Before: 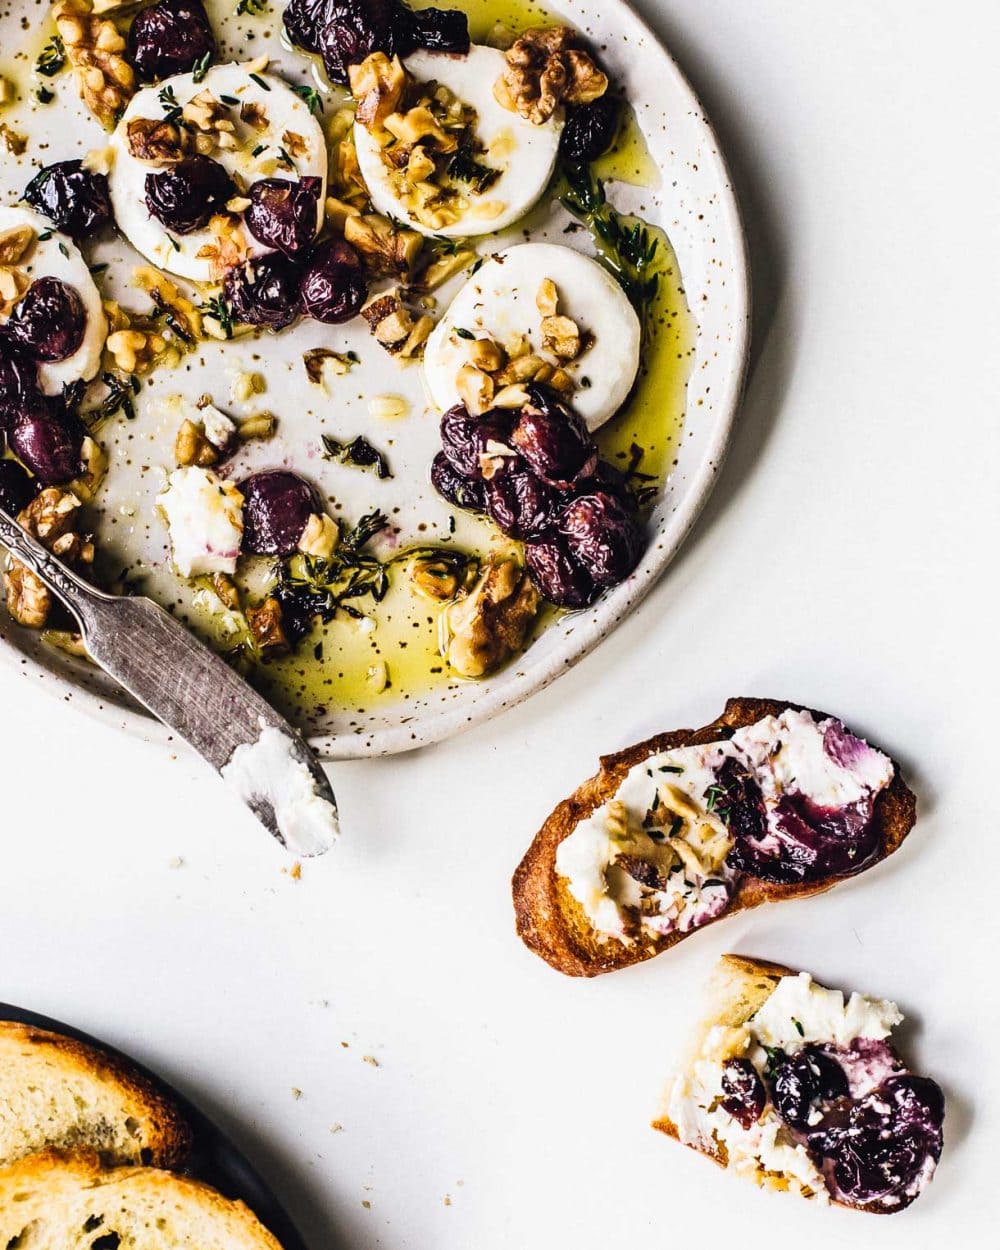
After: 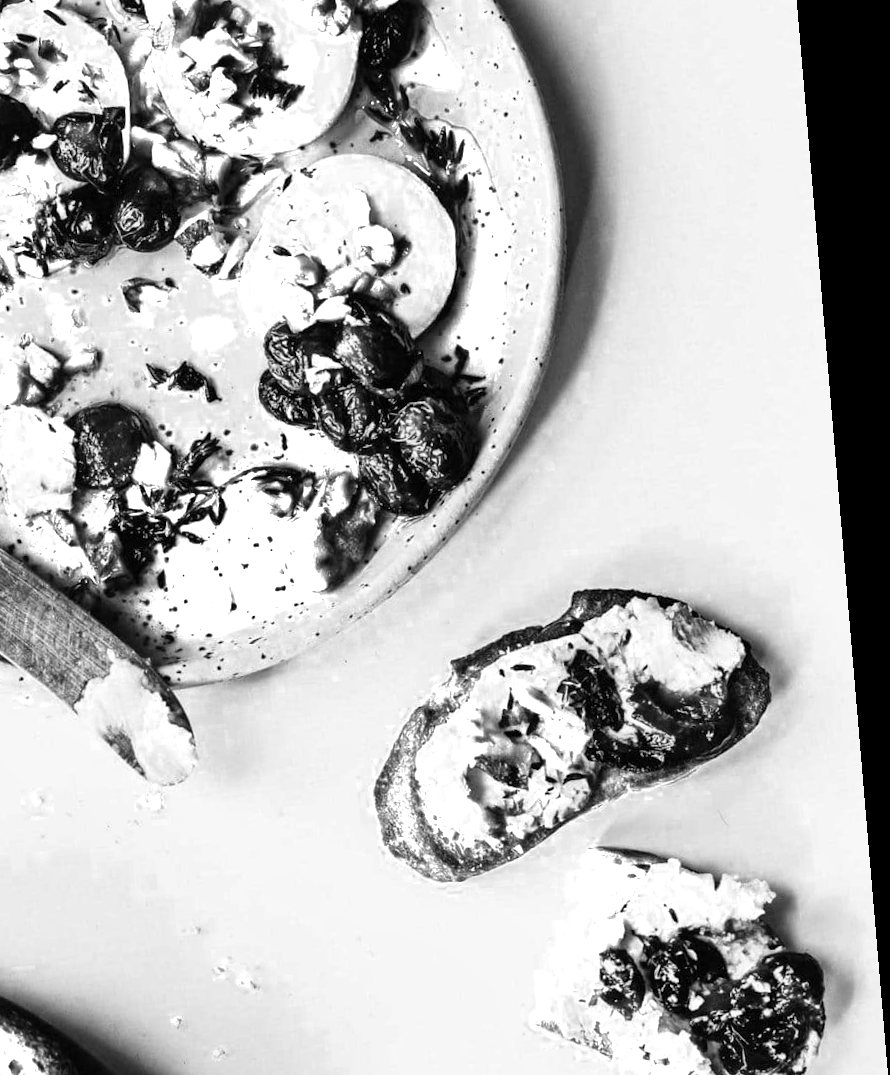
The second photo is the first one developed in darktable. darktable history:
crop: left 19.159%, top 9.58%, bottom 9.58%
white balance: emerald 1
local contrast: mode bilateral grid, contrast 20, coarseness 50, detail 120%, midtone range 0.2
rotate and perspective: rotation -4.86°, automatic cropping off
color zones: curves: ch0 [(0, 0.554) (0.146, 0.662) (0.293, 0.86) (0.503, 0.774) (0.637, 0.106) (0.74, 0.072) (0.866, 0.488) (0.998, 0.569)]; ch1 [(0, 0) (0.143, 0) (0.286, 0) (0.429, 0) (0.571, 0) (0.714, 0) (0.857, 0)]
